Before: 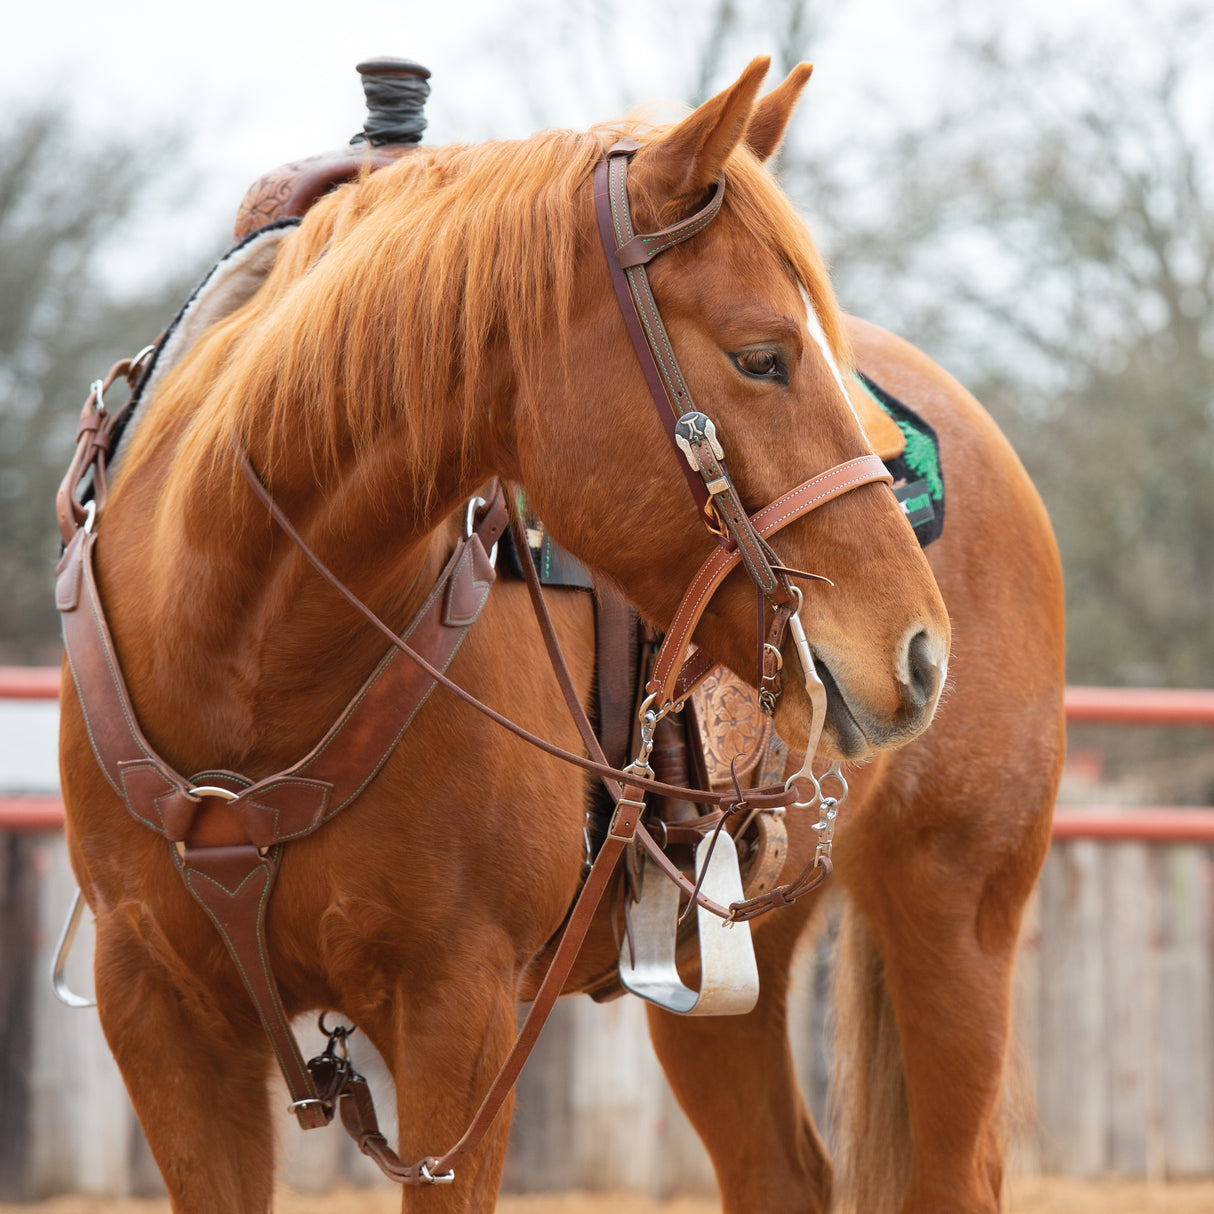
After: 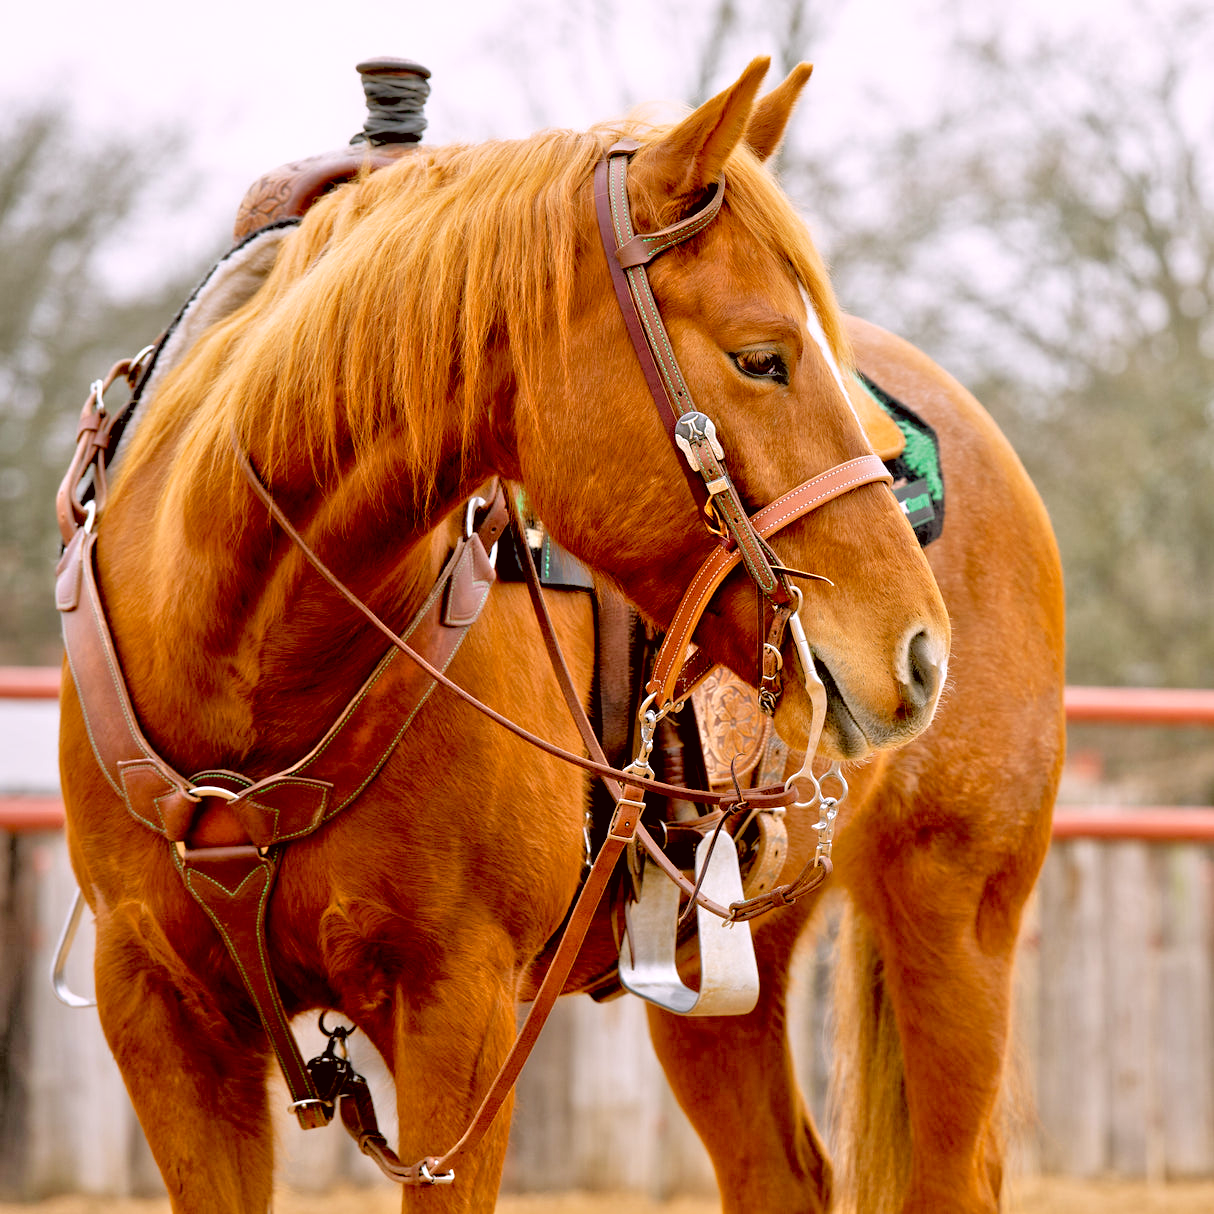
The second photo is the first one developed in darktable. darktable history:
exposure: black level correction 0.029, exposure -0.073 EV, compensate highlight preservation false
white balance: red 0.926, green 1.003, blue 1.133
color balance rgb: perceptual saturation grading › global saturation 3.7%, global vibrance 5.56%, contrast 3.24%
tone equalizer: -7 EV 0.15 EV, -6 EV 0.6 EV, -5 EV 1.15 EV, -4 EV 1.33 EV, -3 EV 1.15 EV, -2 EV 0.6 EV, -1 EV 0.15 EV, mask exposure compensation -0.5 EV
color correction: highlights a* 8.98, highlights b* 15.09, shadows a* -0.49, shadows b* 26.52
